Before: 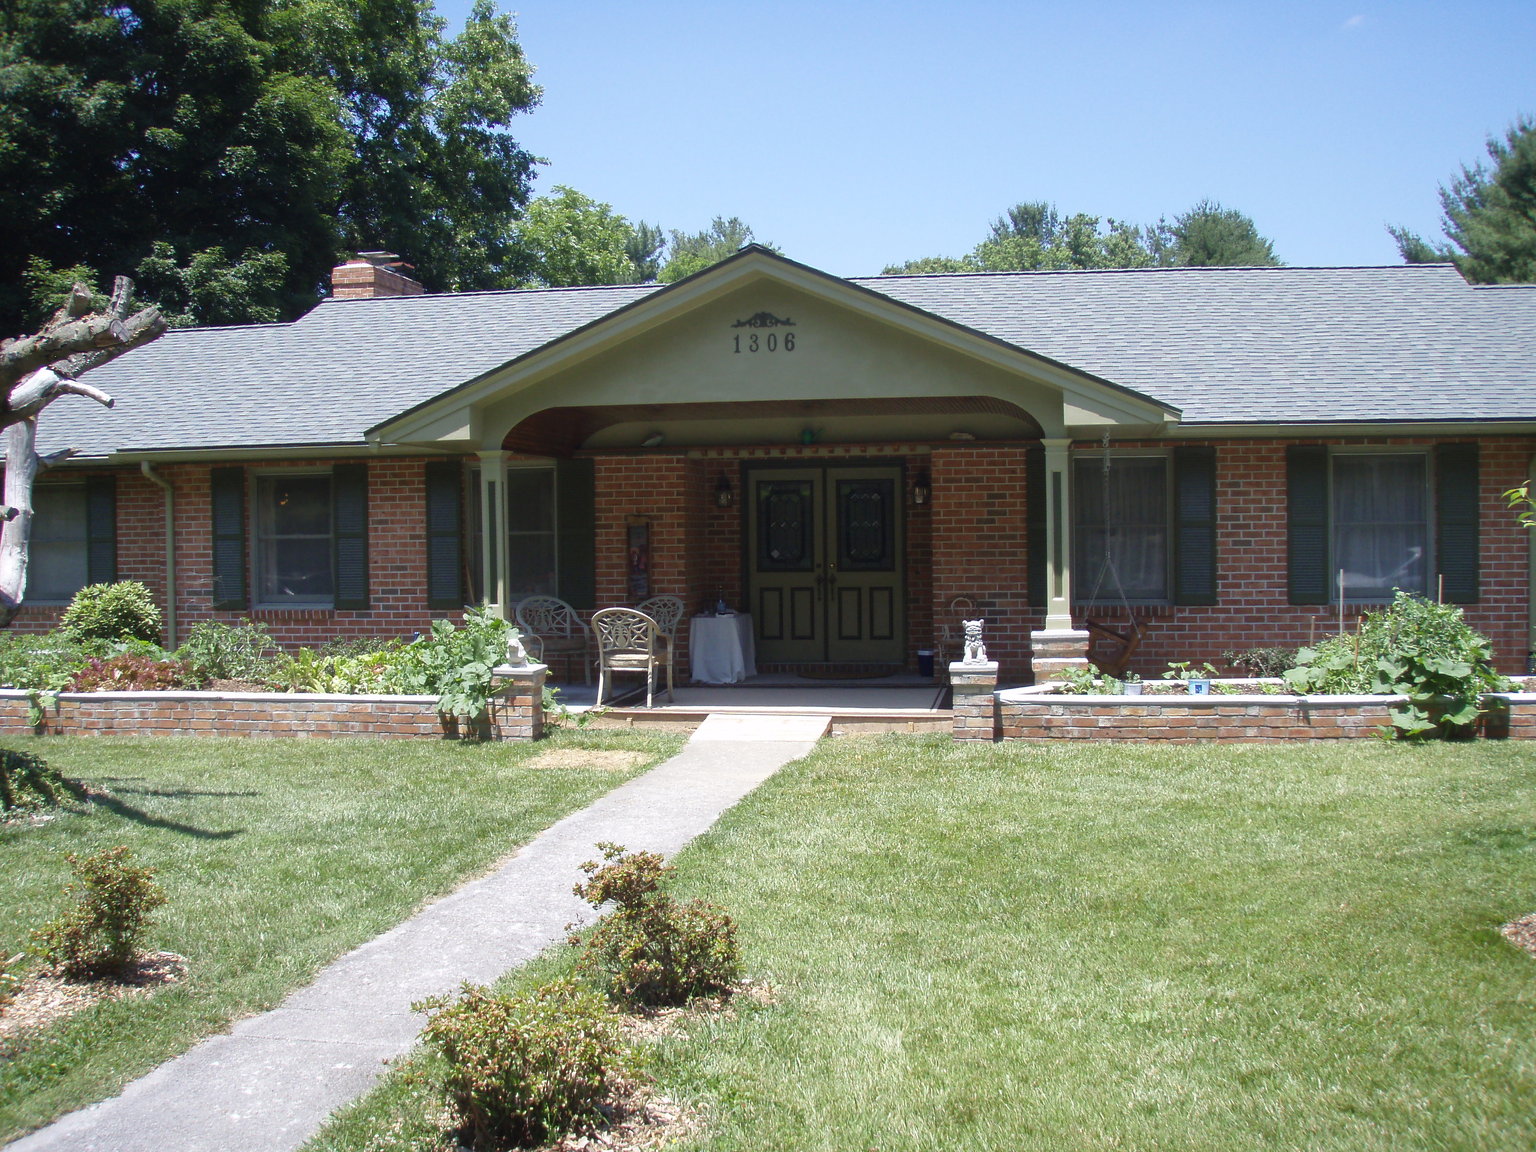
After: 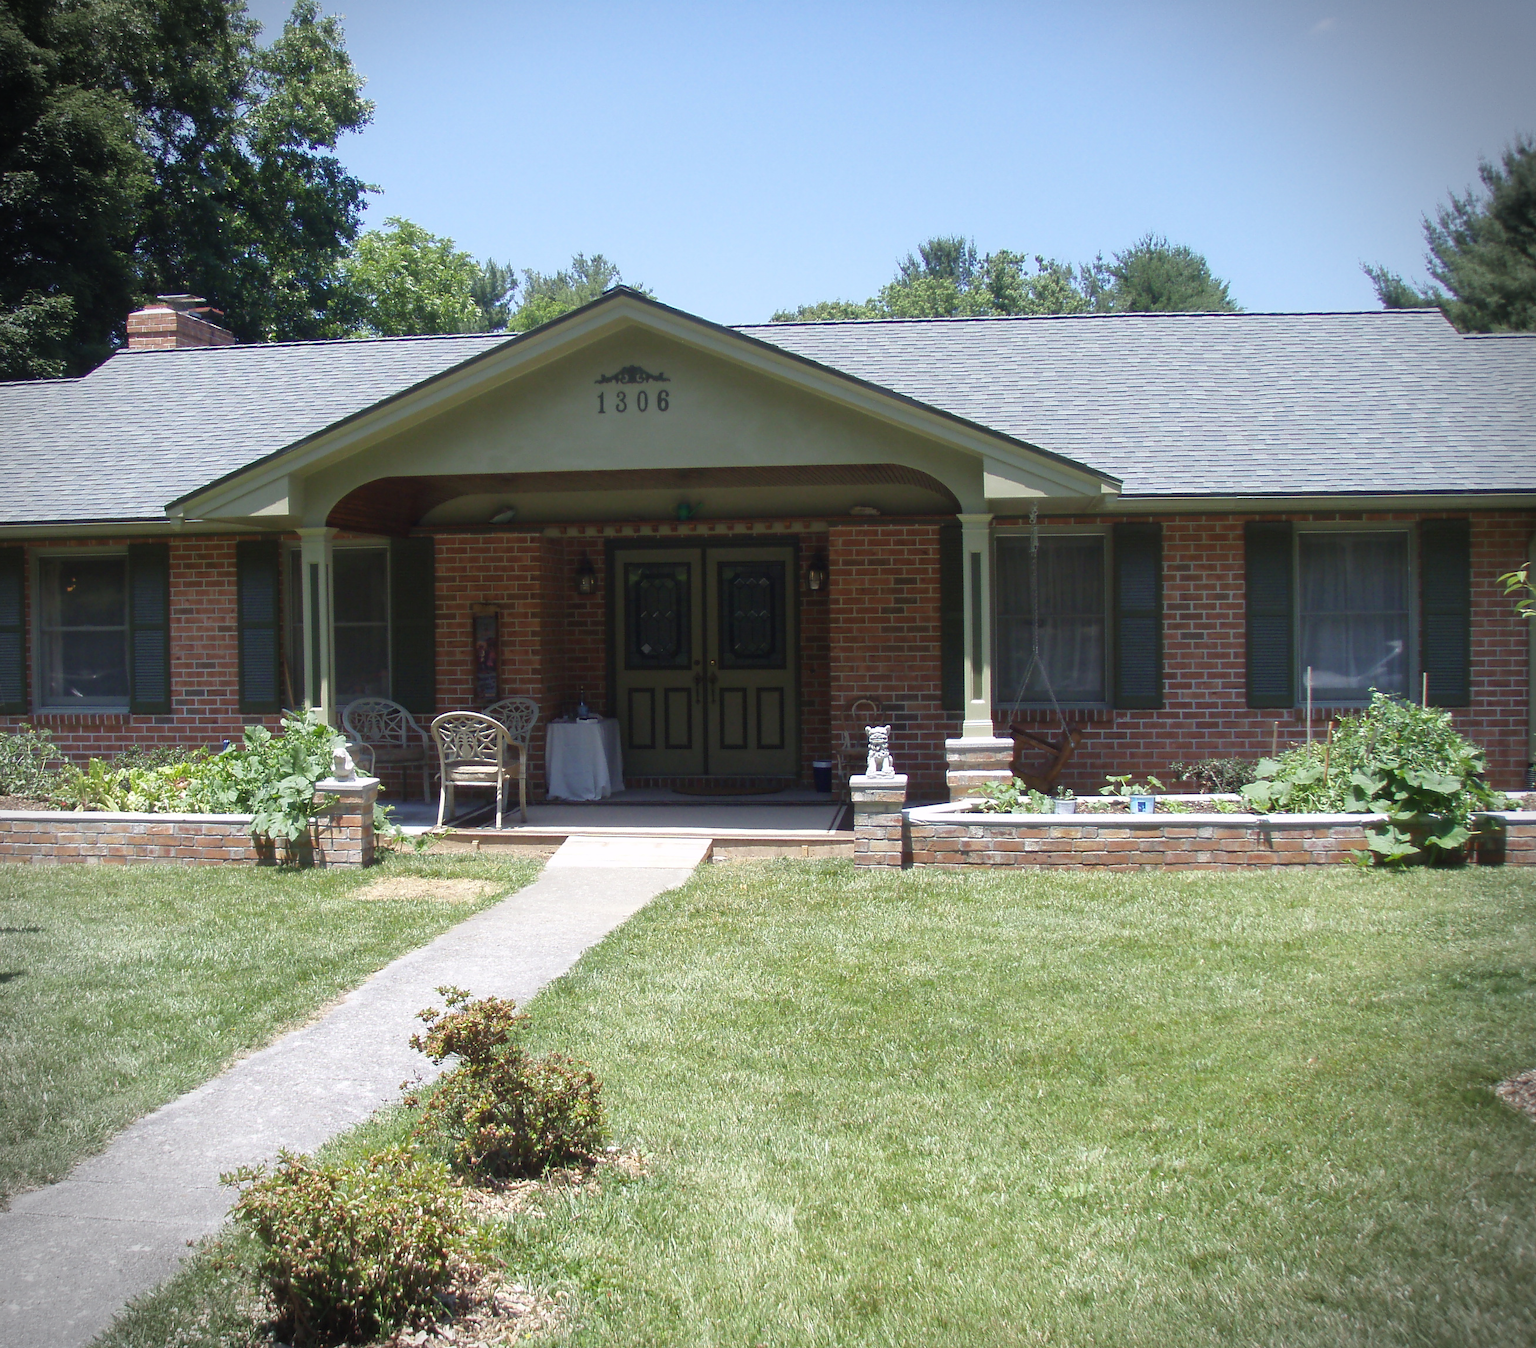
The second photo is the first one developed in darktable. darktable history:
vignetting: dithering 16-bit output, unbound false
crop and rotate: left 14.56%
